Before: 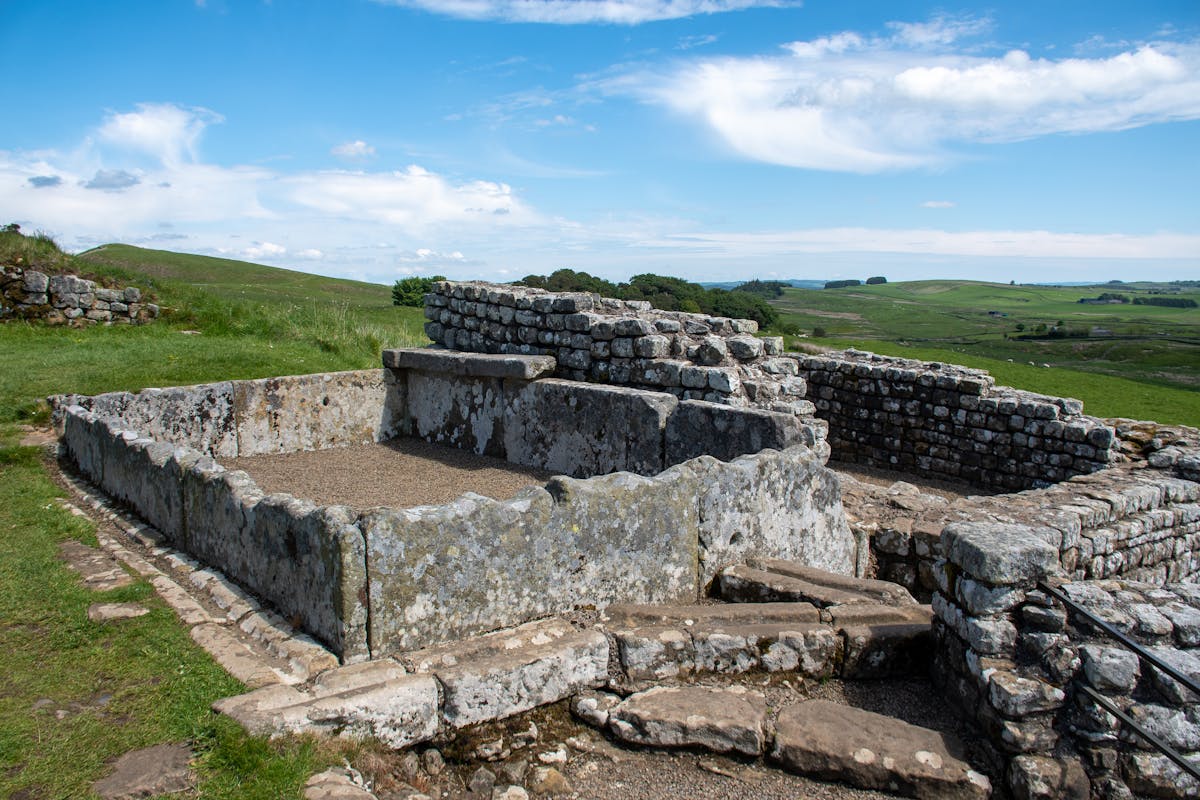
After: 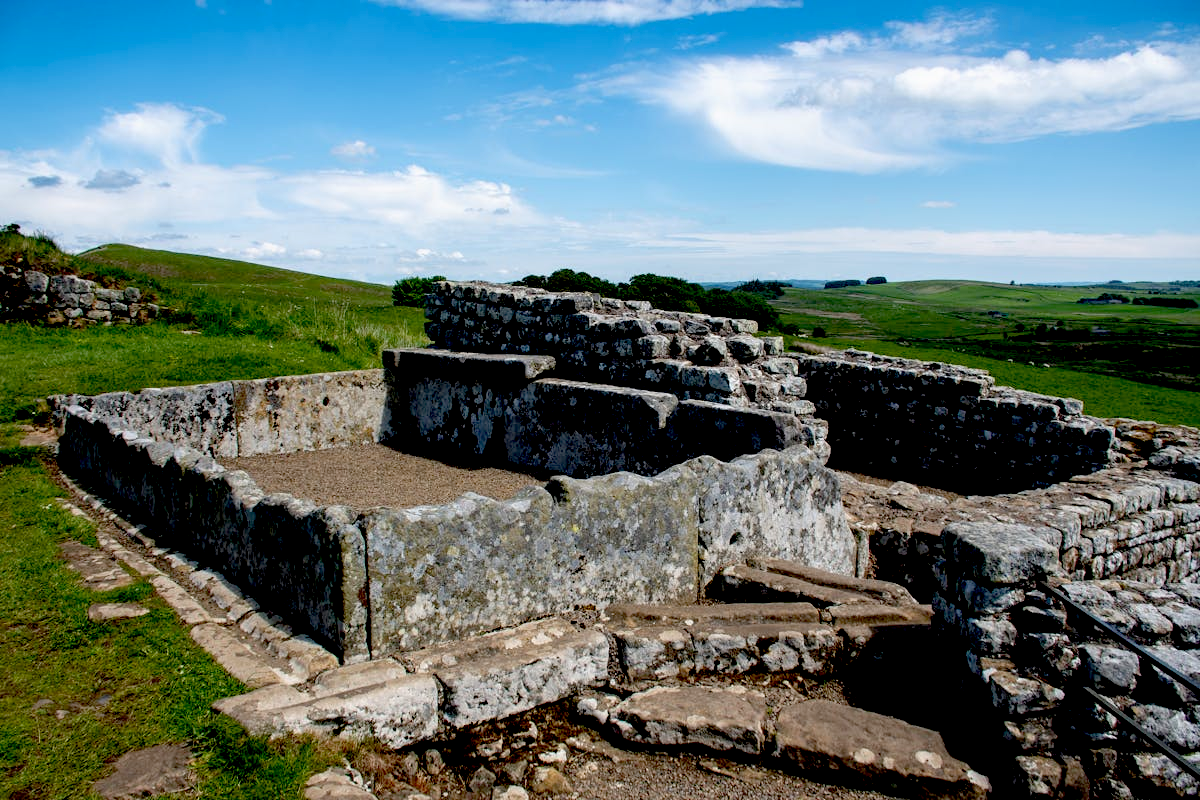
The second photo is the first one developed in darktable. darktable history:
exposure: black level correction 0.054, exposure -0.036 EV, compensate highlight preservation false
